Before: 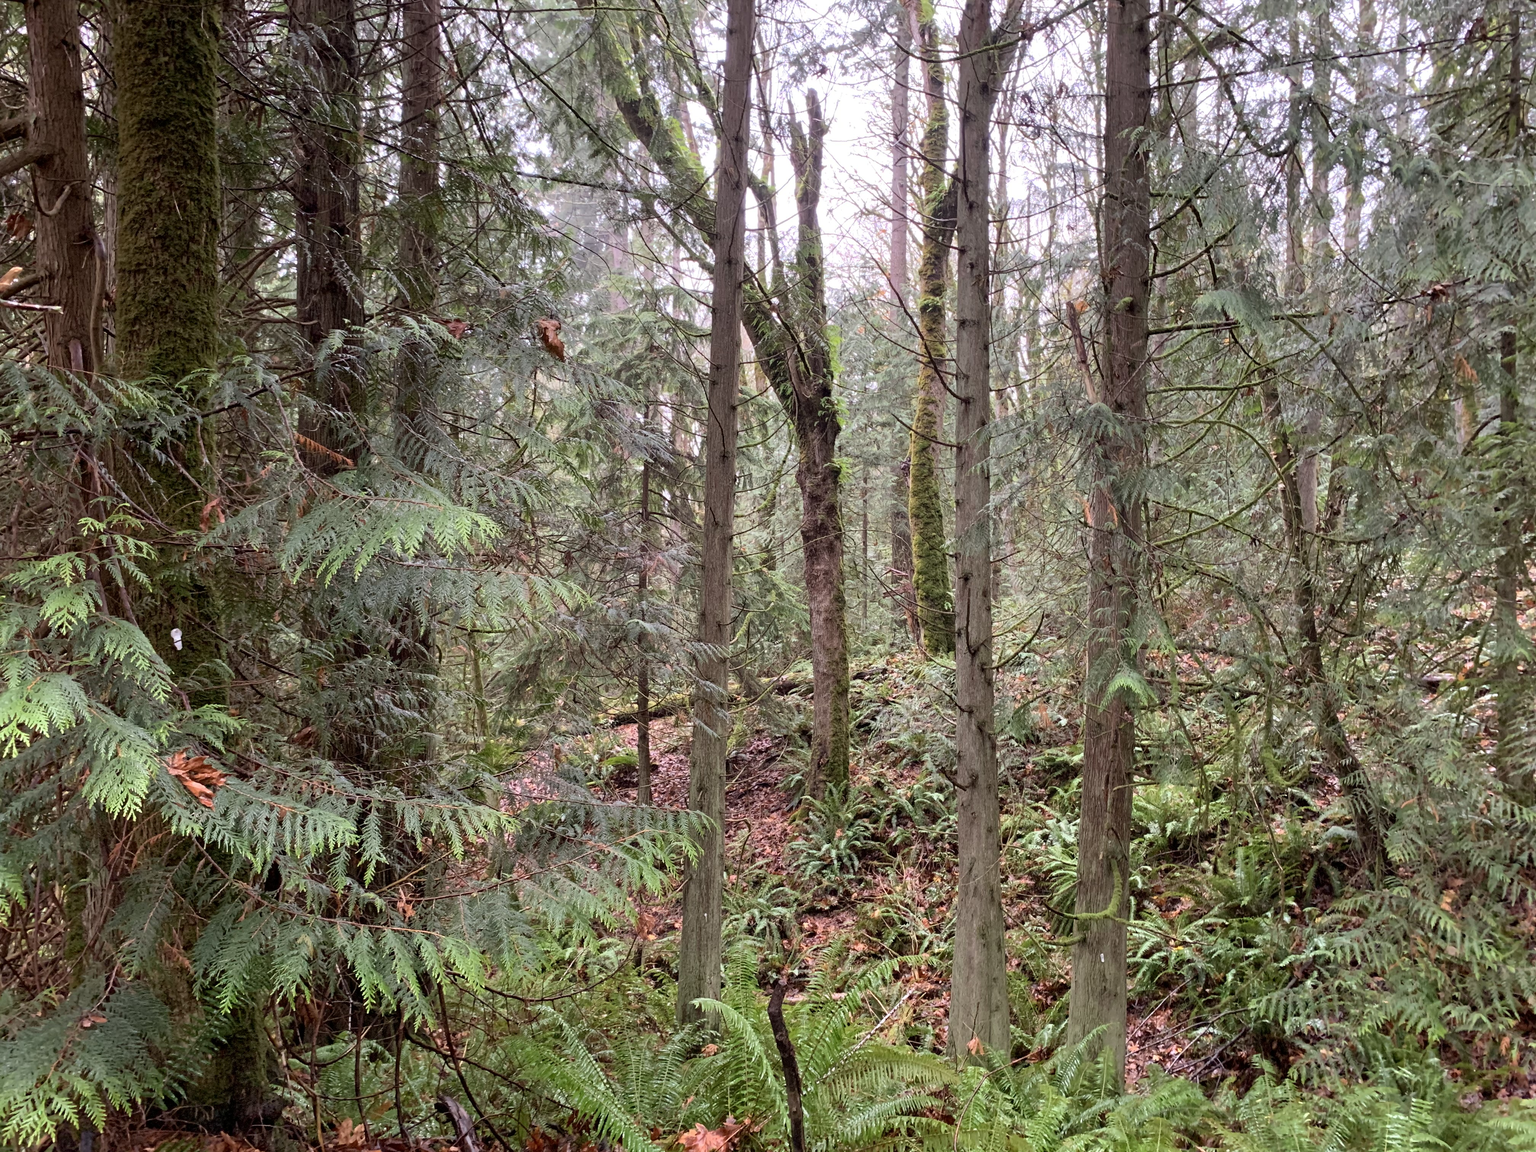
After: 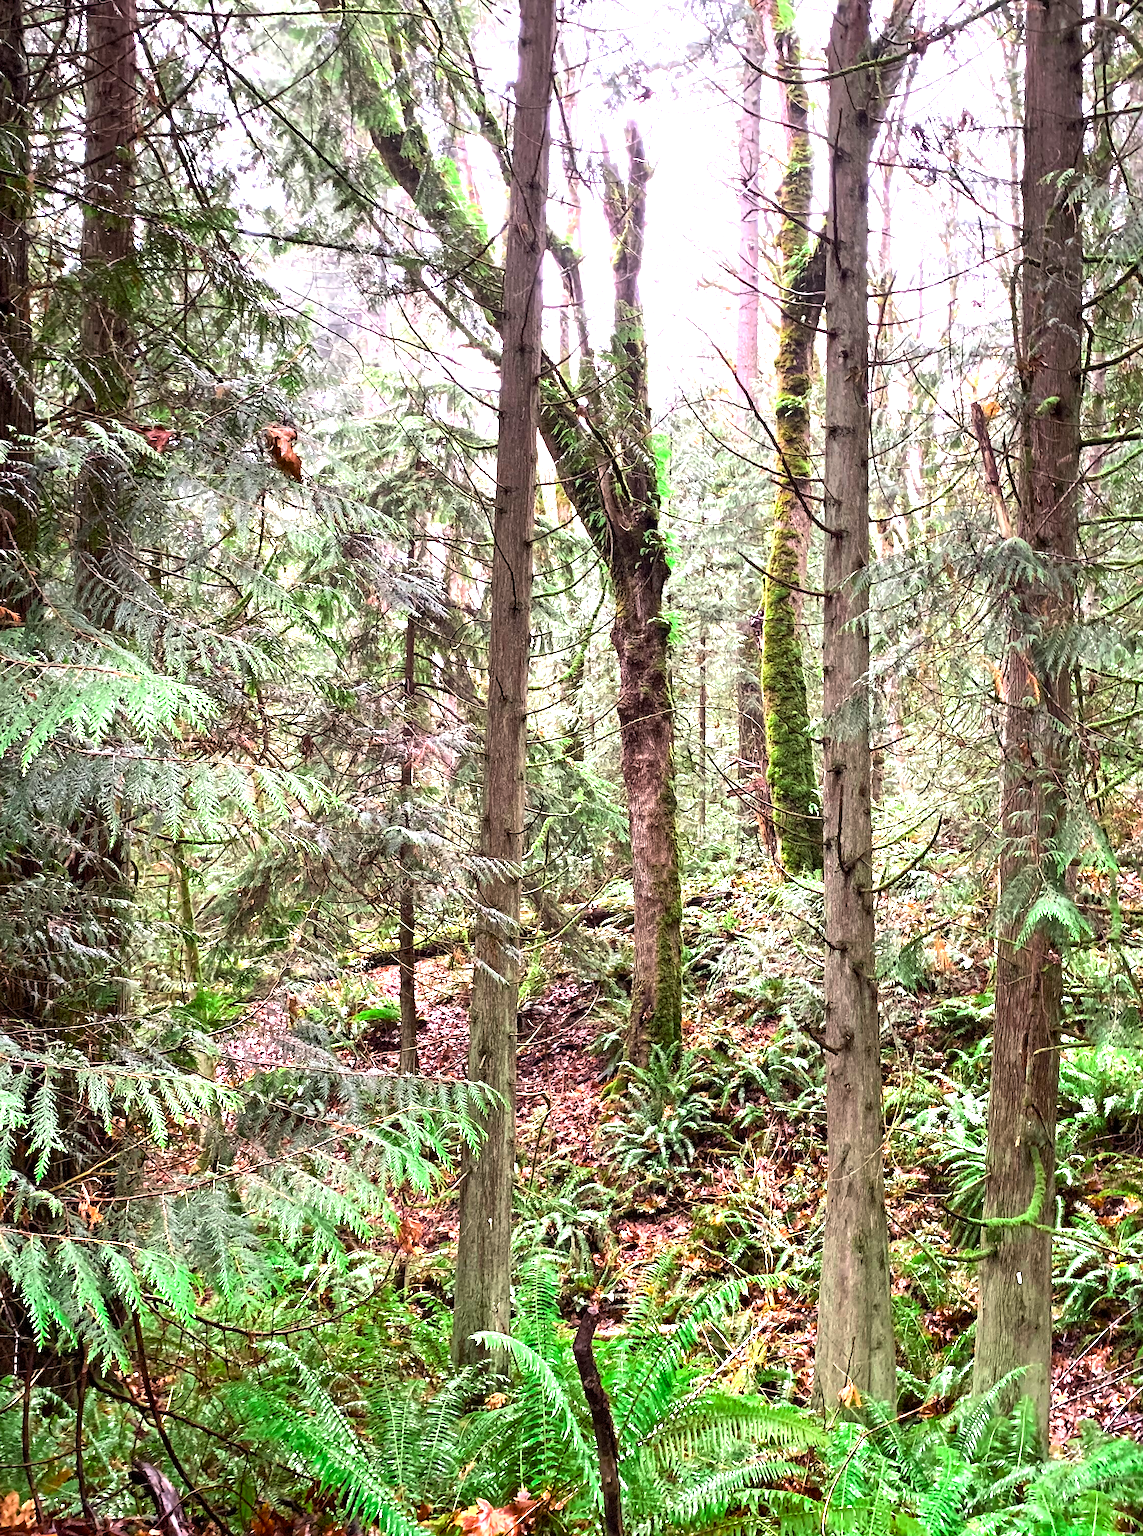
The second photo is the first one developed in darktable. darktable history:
color balance rgb: perceptual saturation grading › global saturation 25.693%, perceptual brilliance grading › highlights 47.983%, perceptual brilliance grading › mid-tones 21.323%, perceptual brilliance grading › shadows -6.621%
crop: left 22.045%, right 22.133%, bottom 0.007%
sharpen: radius 1.046, threshold 1.099
color zones: curves: ch2 [(0, 0.5) (0.143, 0.517) (0.286, 0.571) (0.429, 0.522) (0.571, 0.5) (0.714, 0.5) (0.857, 0.5) (1, 0.5)]
tone equalizer: on, module defaults
